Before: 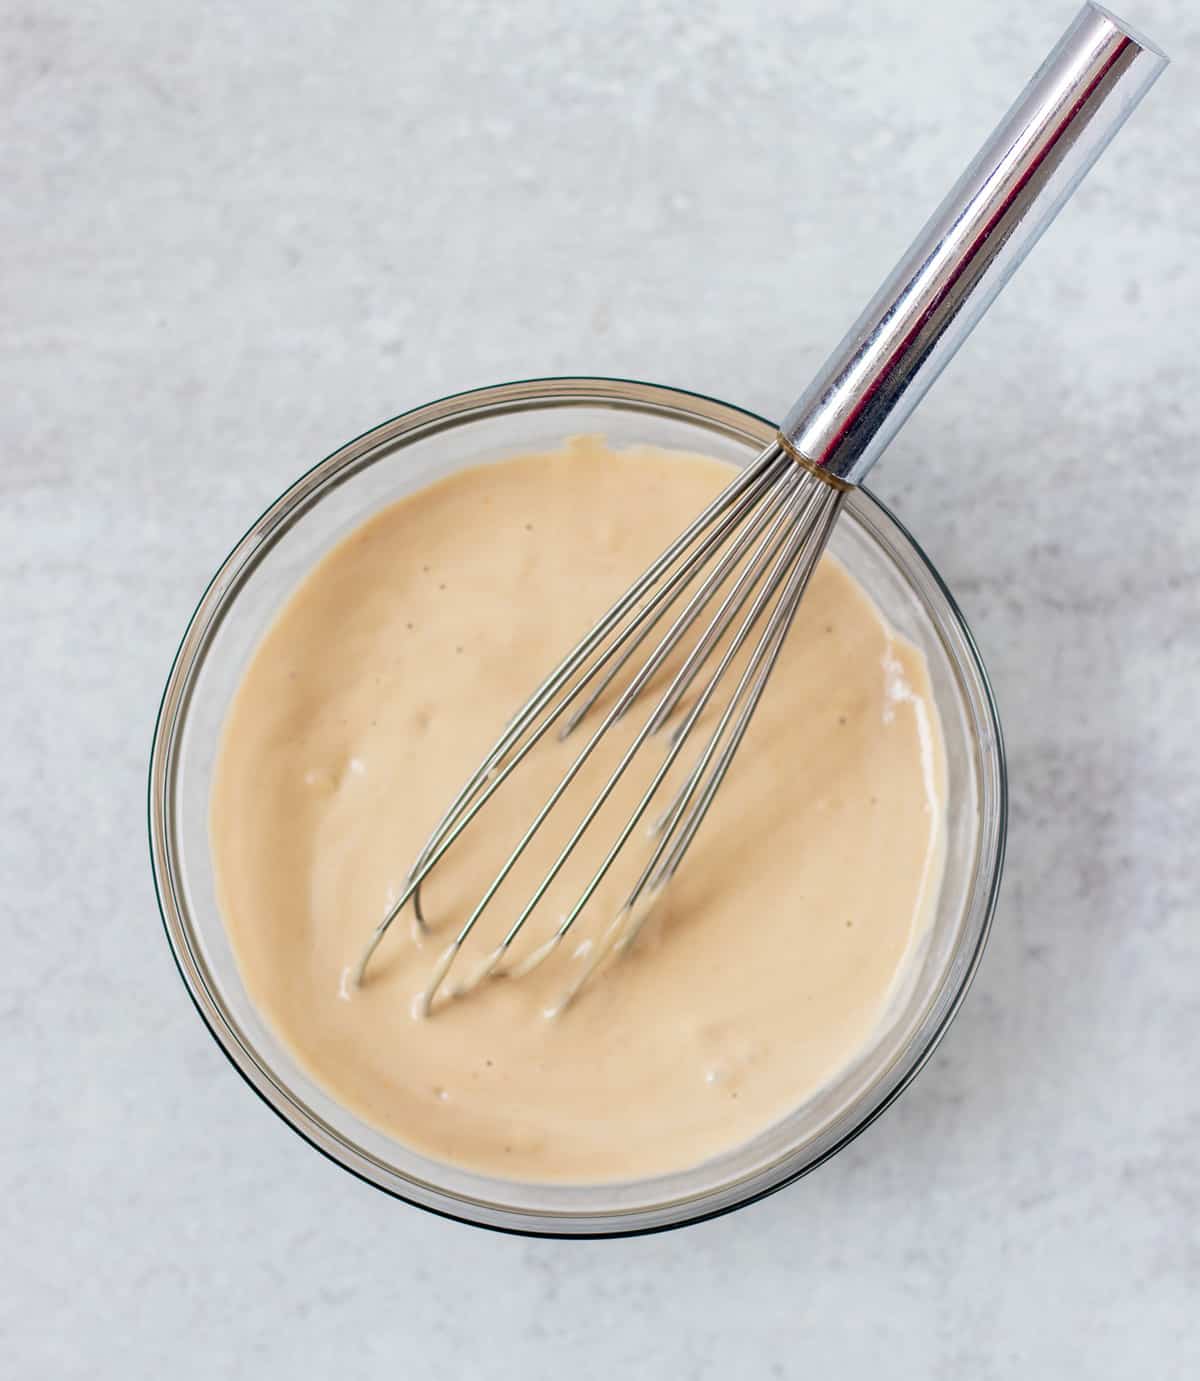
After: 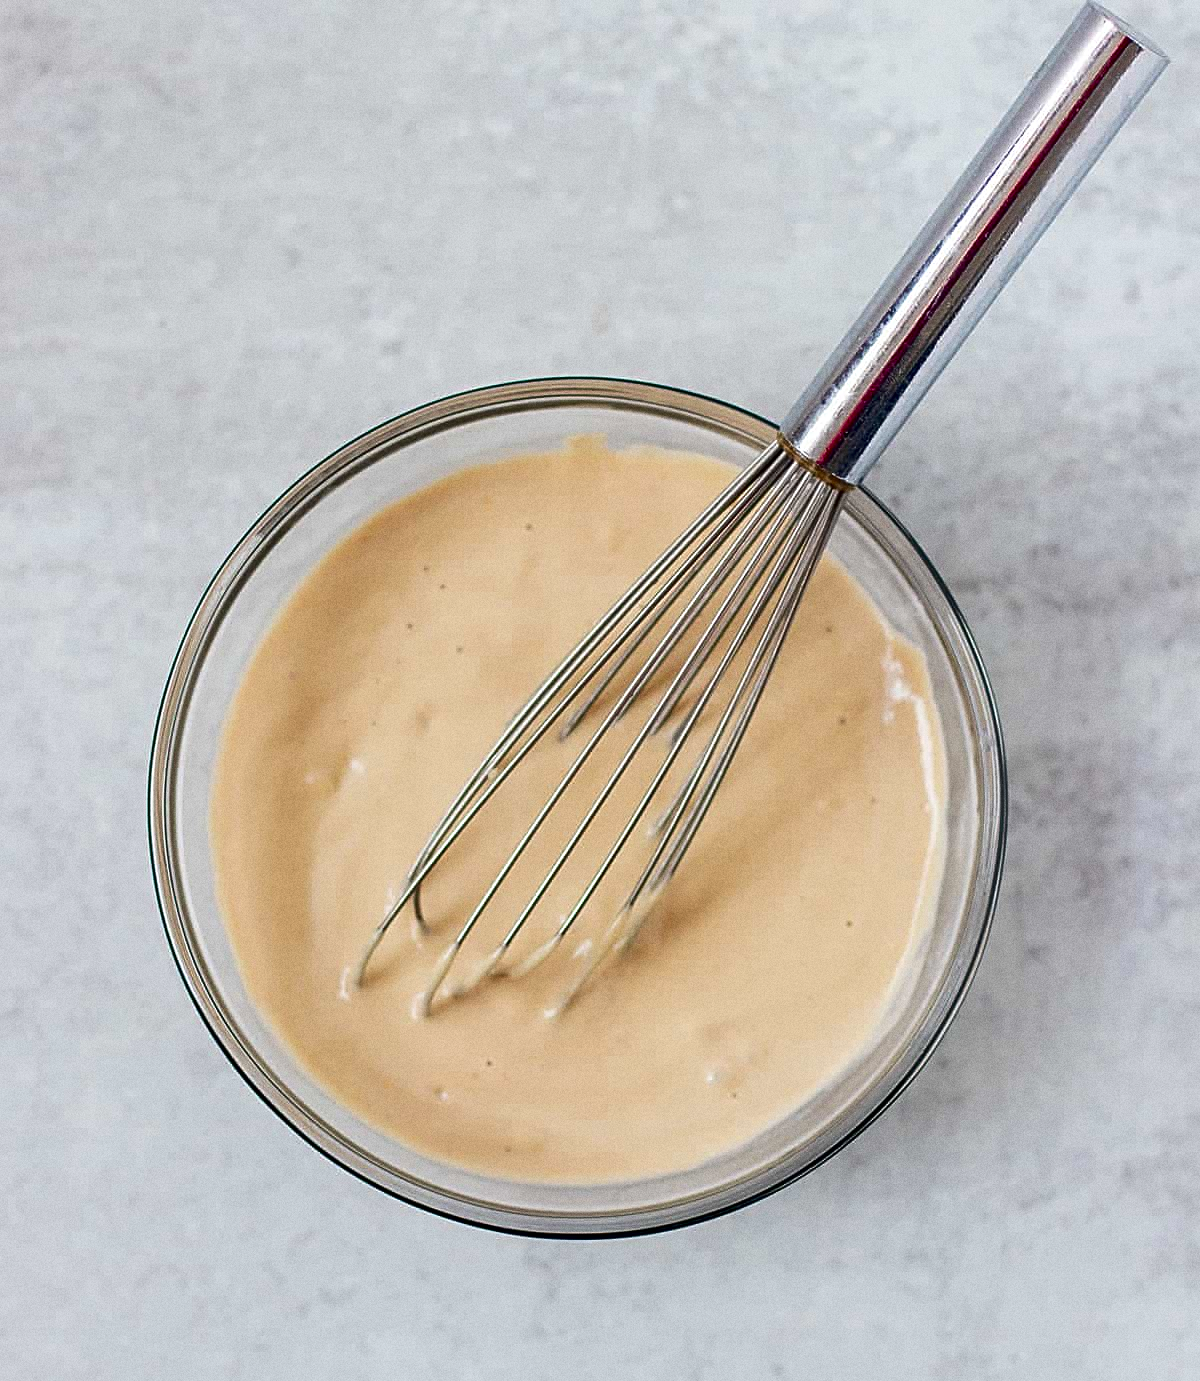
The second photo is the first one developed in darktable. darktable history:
contrast brightness saturation: contrast 0.07, brightness -0.14, saturation 0.11
grain: strength 26%
sharpen: on, module defaults
white balance: red 1, blue 1
